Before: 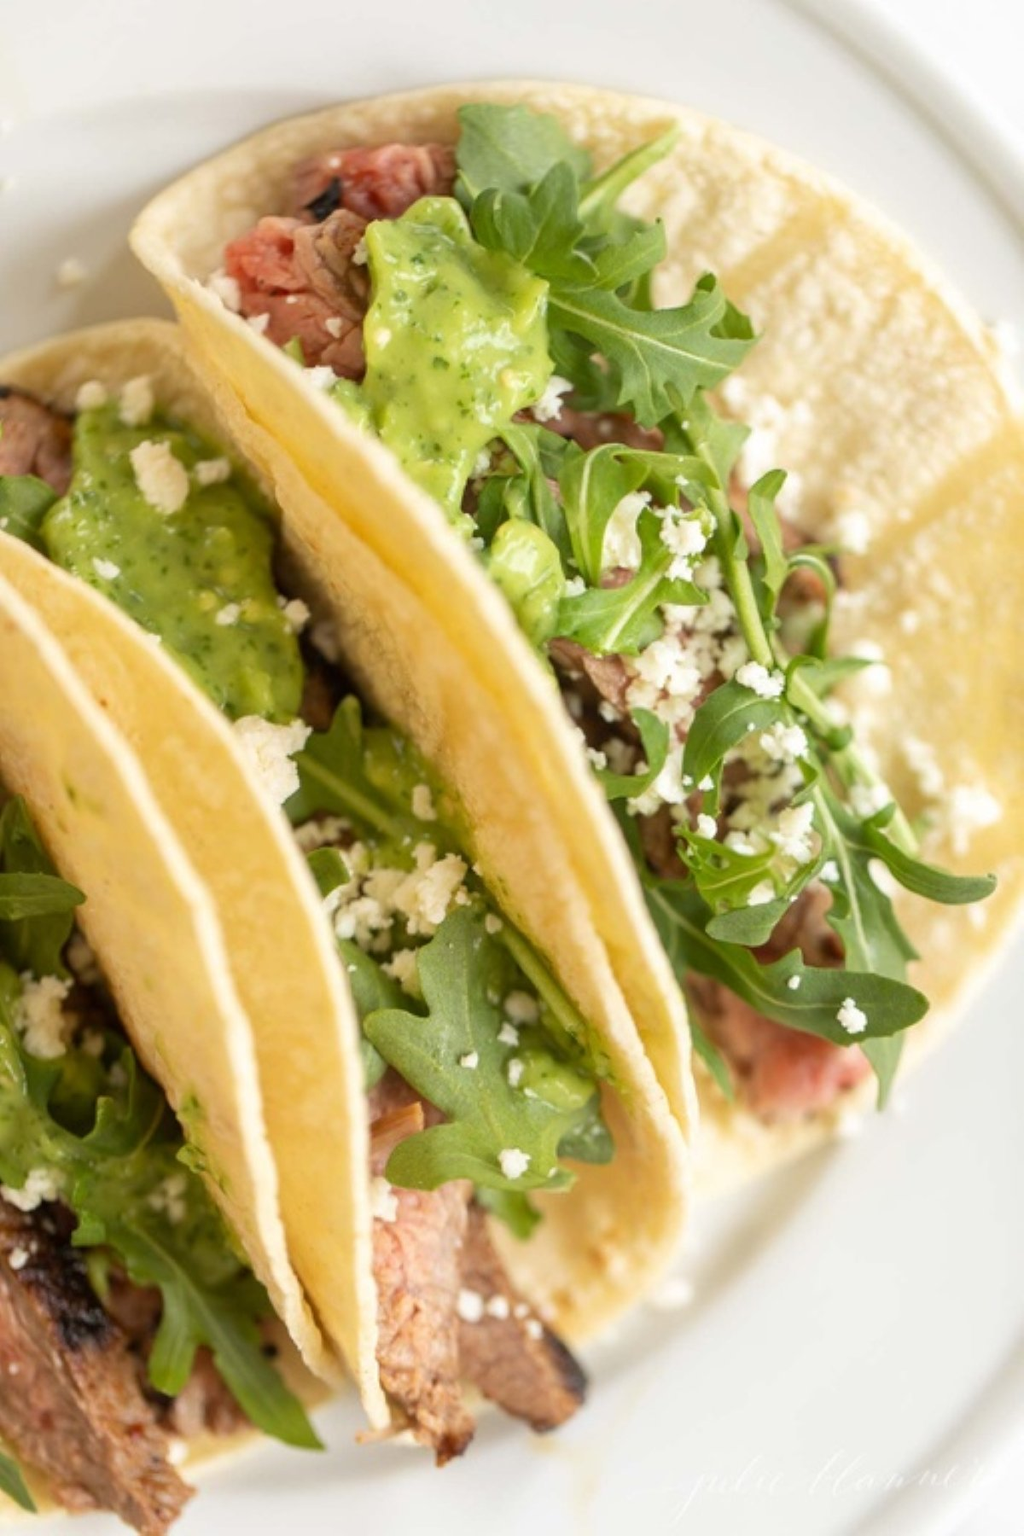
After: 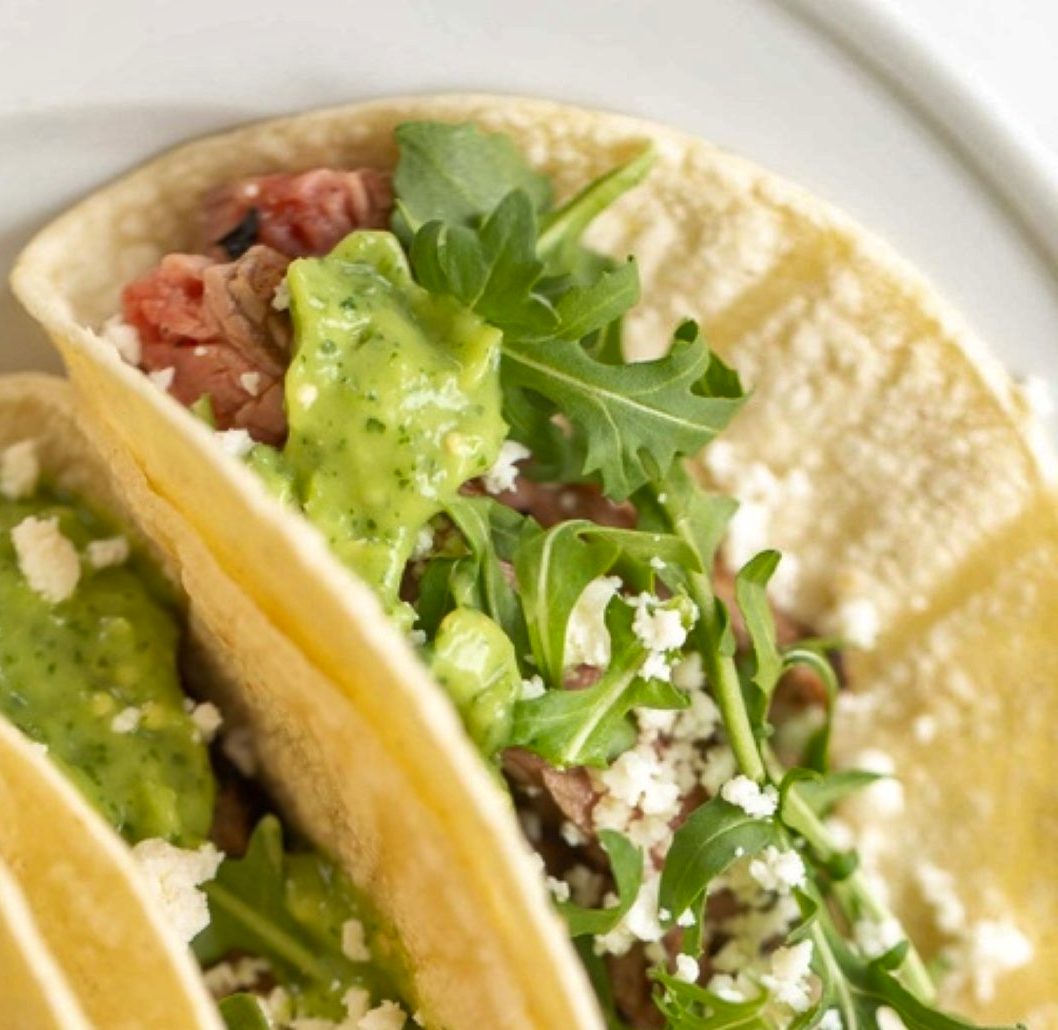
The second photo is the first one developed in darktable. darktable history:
shadows and highlights: white point adjustment 0.05, highlights color adjustment 55.9%, soften with gaussian
local contrast: mode bilateral grid, contrast 10, coarseness 25, detail 115%, midtone range 0.2
crop and rotate: left 11.812%, bottom 42.776%
